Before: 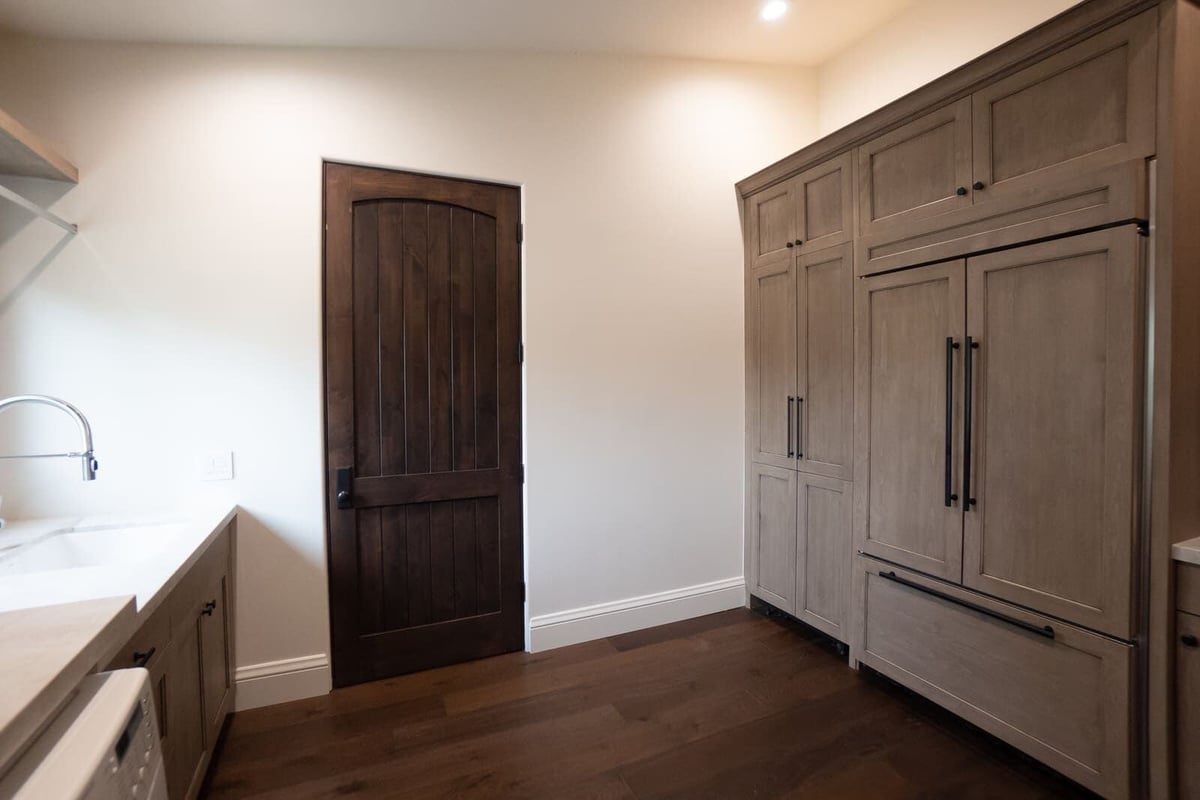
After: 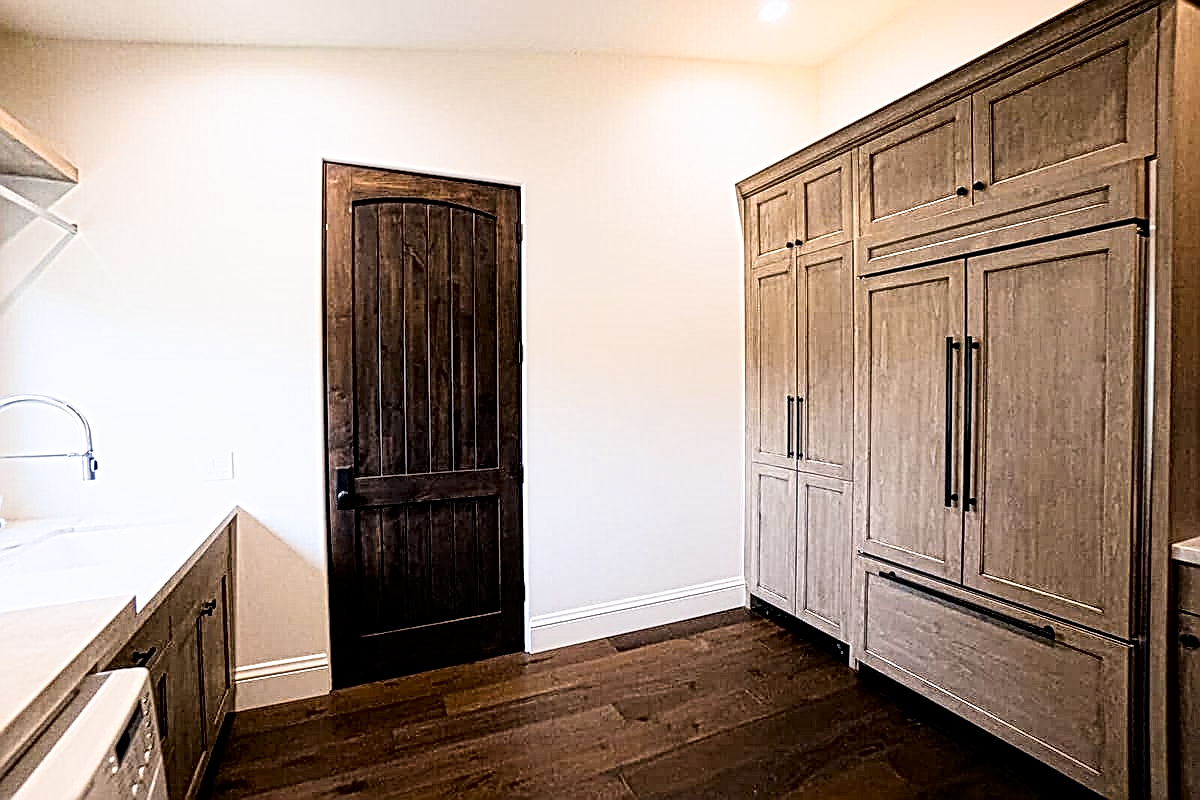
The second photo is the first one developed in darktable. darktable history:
exposure: black level correction 0, exposure 1 EV, compensate exposure bias true, compensate highlight preservation false
local contrast: mode bilateral grid, contrast 20, coarseness 3, detail 300%, midtone range 0.2
color contrast: green-magenta contrast 0.8, blue-yellow contrast 1.1, unbound 0
sharpen: amount 0.6
white balance: red 1.009, blue 1.027
filmic rgb: black relative exposure -5 EV, hardness 2.88, contrast 1.3, highlights saturation mix -30%
contrast brightness saturation: contrast 0.16, saturation 0.32
